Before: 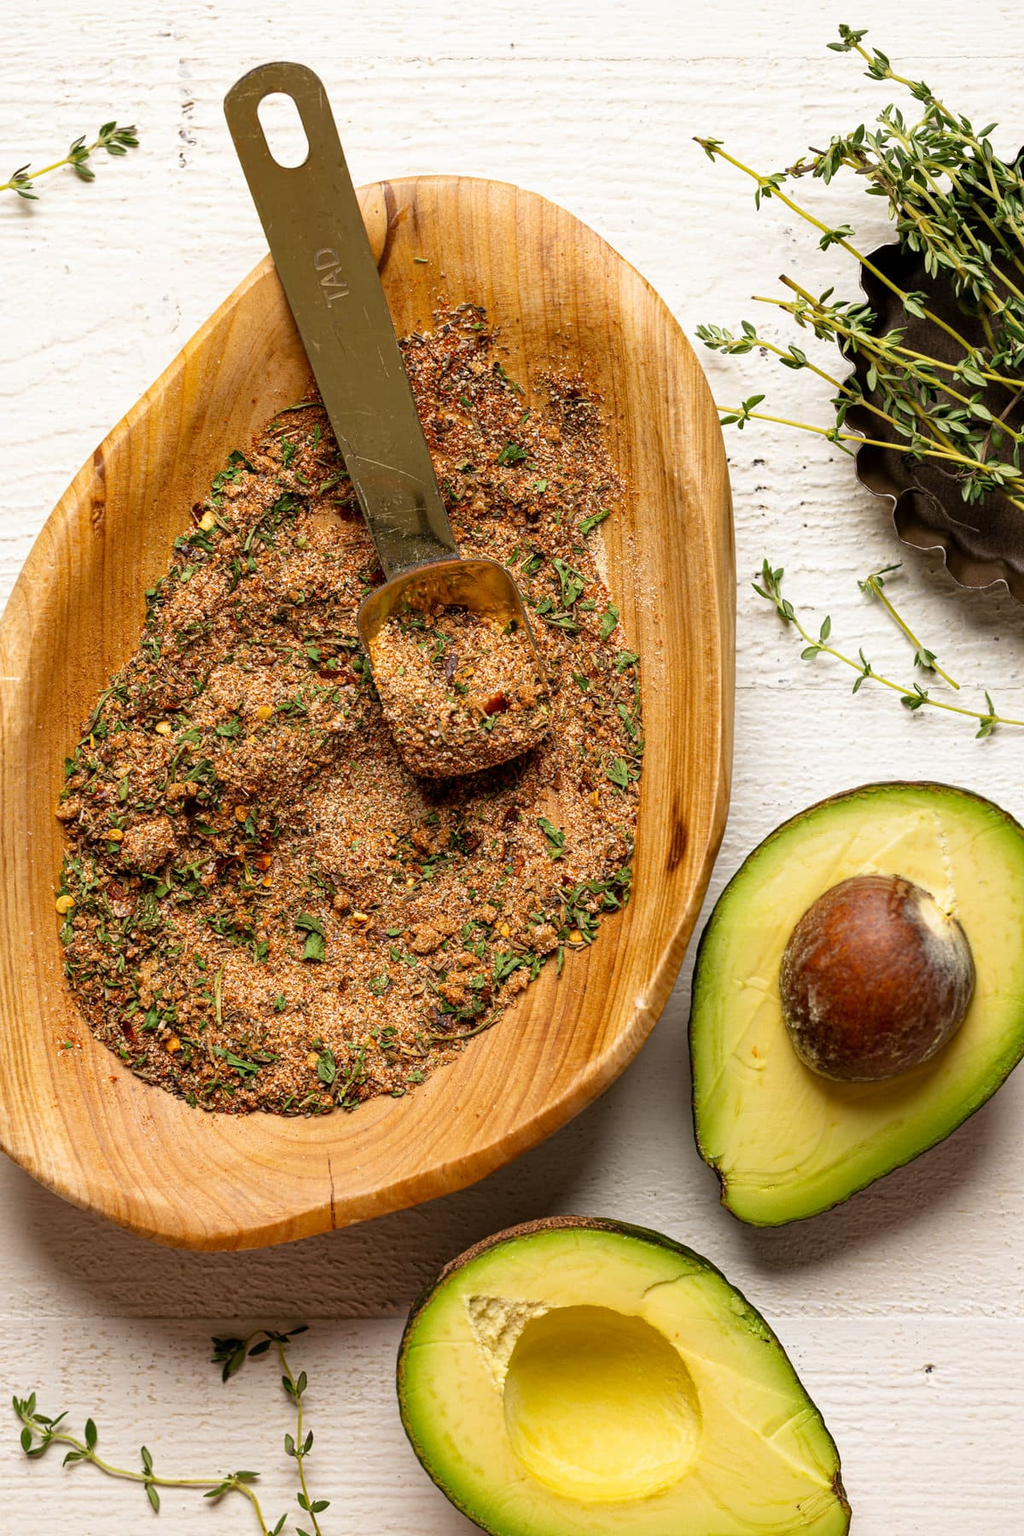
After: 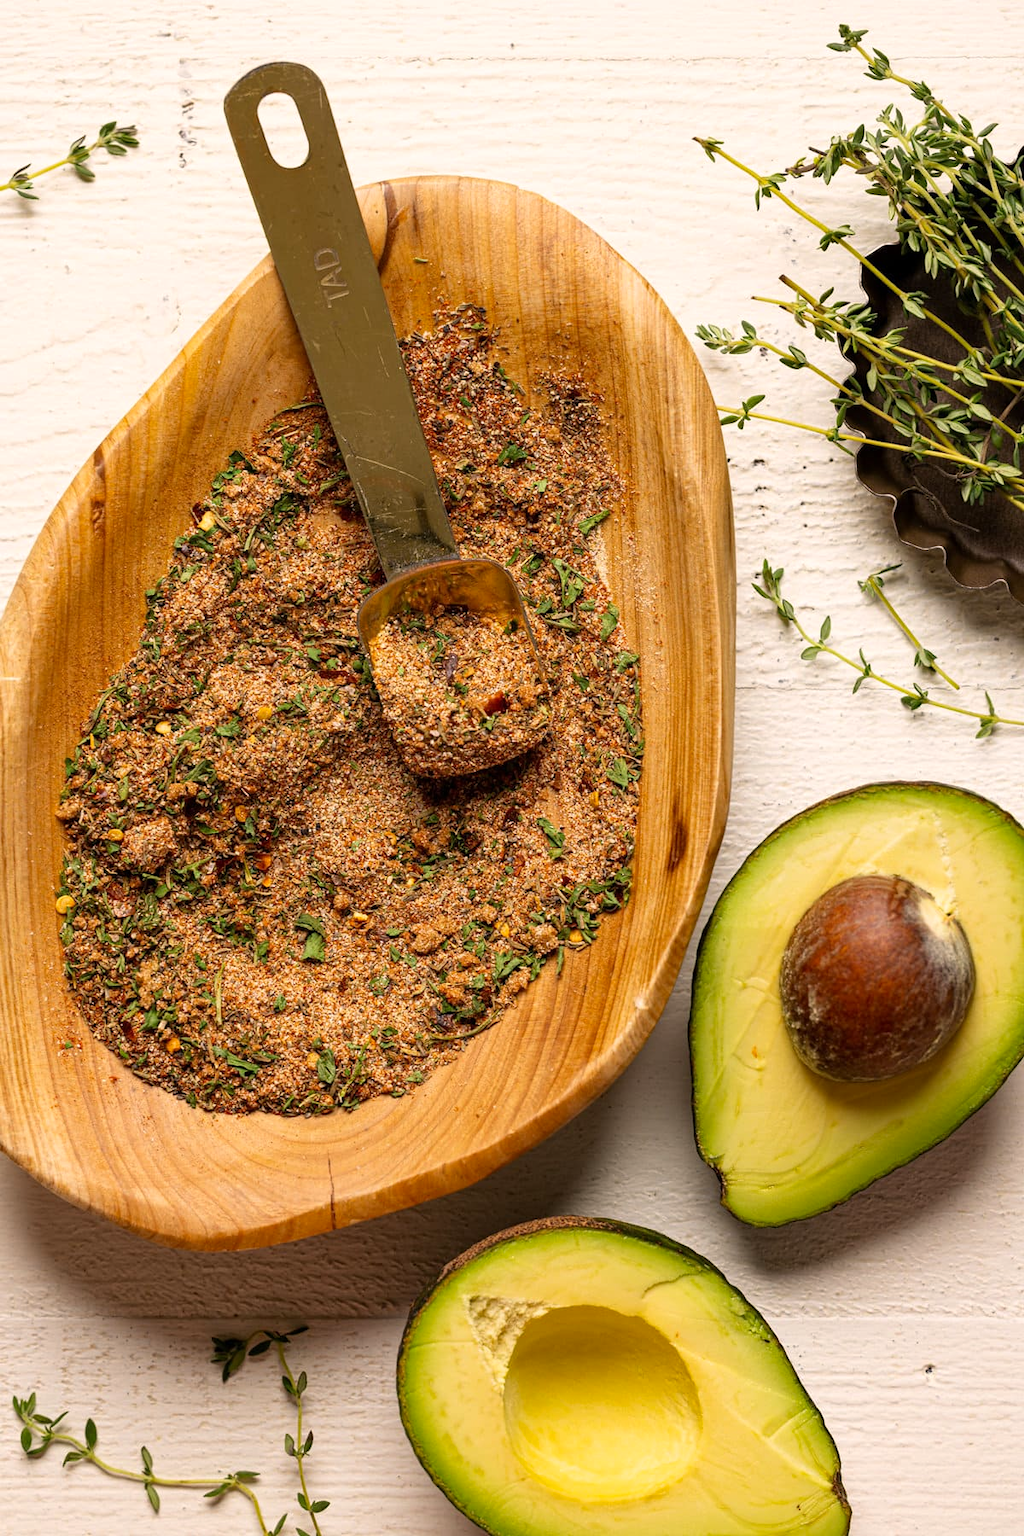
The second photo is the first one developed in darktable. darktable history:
color correction: highlights a* 3.84, highlights b* 5.07
